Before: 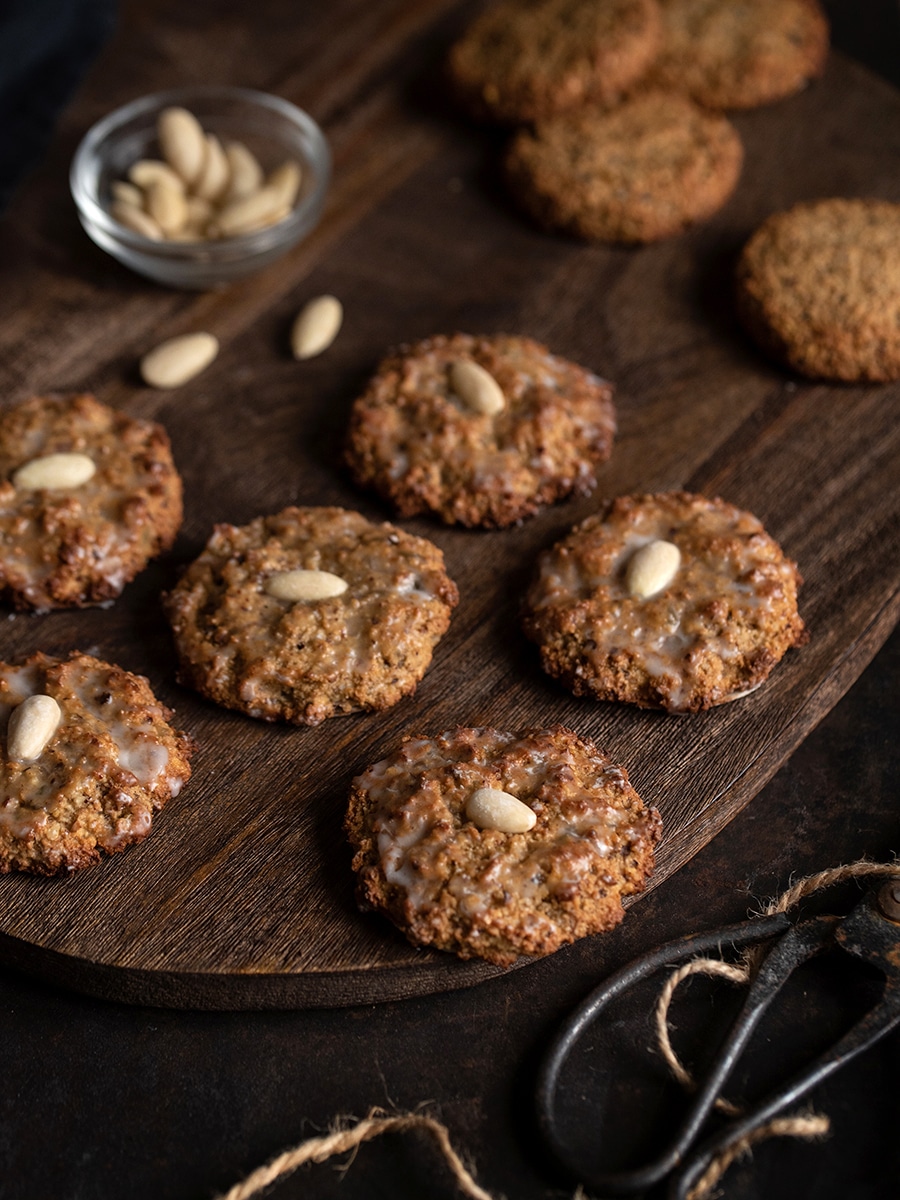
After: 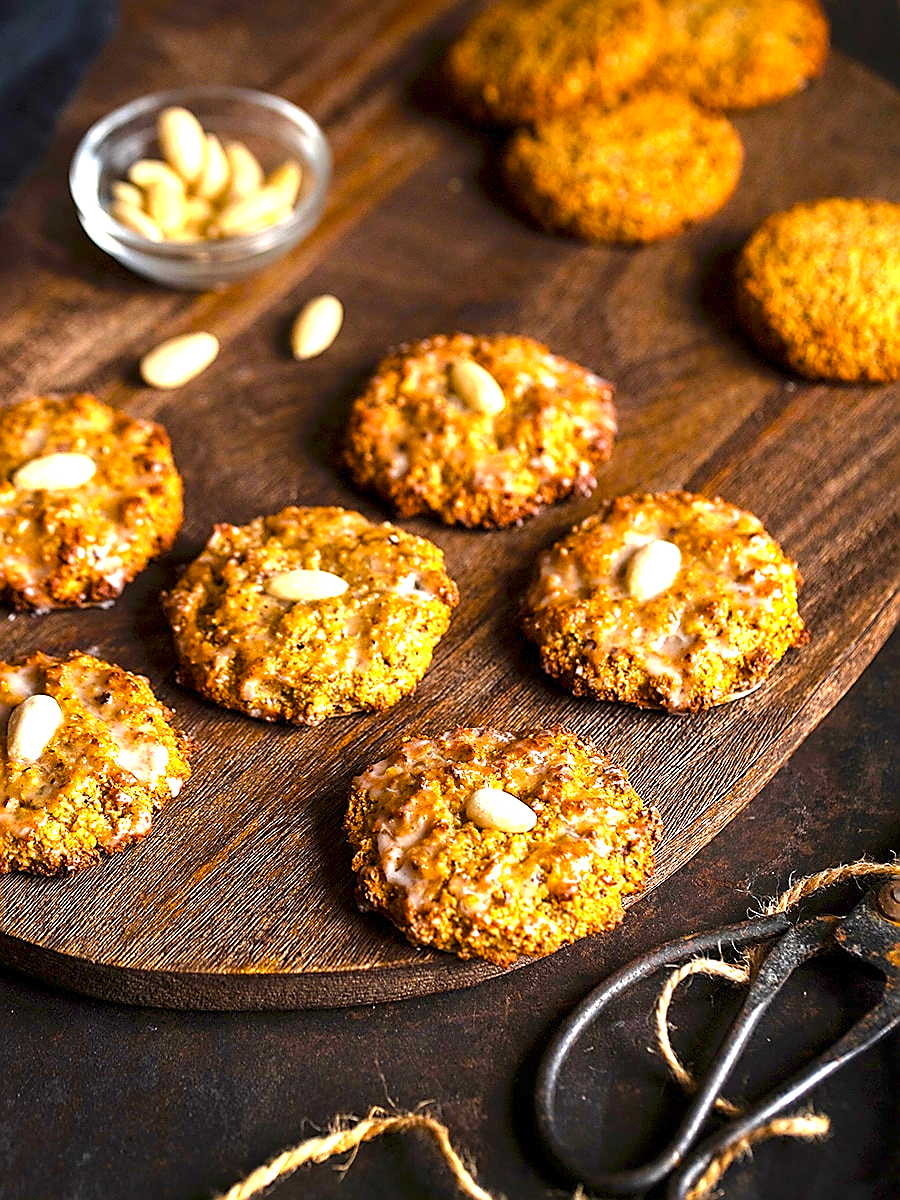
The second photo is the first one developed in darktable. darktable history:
color balance rgb: linear chroma grading › global chroma 15%, perceptual saturation grading › global saturation 30%
tone curve: curves: ch0 [(0, 0) (0.003, 0.003) (0.011, 0.011) (0.025, 0.025) (0.044, 0.044) (0.069, 0.068) (0.1, 0.098) (0.136, 0.134) (0.177, 0.175) (0.224, 0.221) (0.277, 0.273) (0.335, 0.33) (0.399, 0.393) (0.468, 0.461) (0.543, 0.546) (0.623, 0.625) (0.709, 0.711) (0.801, 0.802) (0.898, 0.898) (1, 1)], preserve colors none
sharpen: radius 1.4, amount 1.25, threshold 0.7
exposure: exposure 2 EV, compensate exposure bias true, compensate highlight preservation false
